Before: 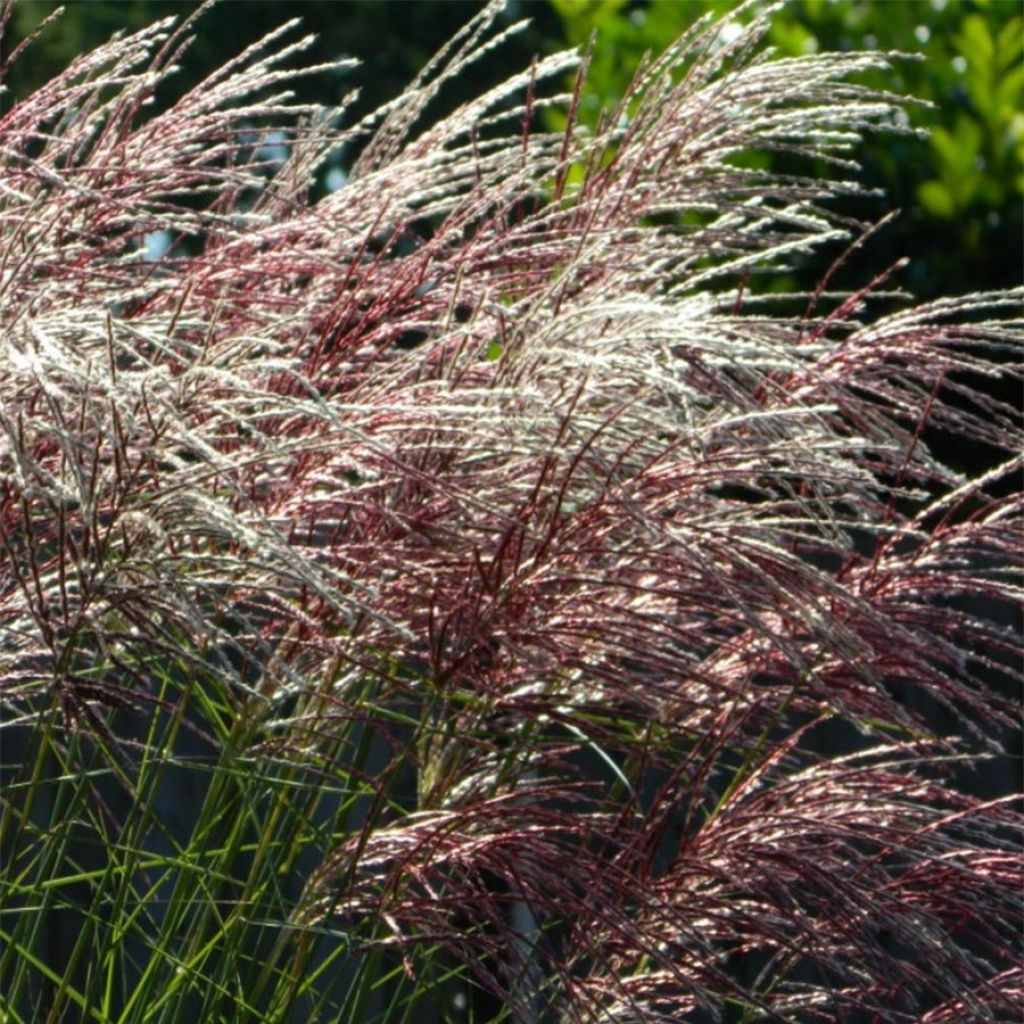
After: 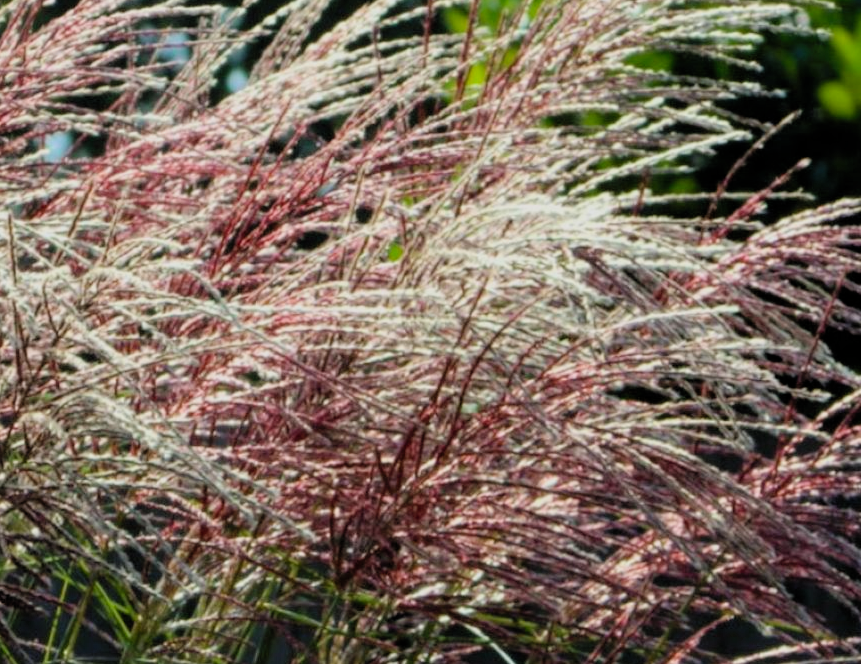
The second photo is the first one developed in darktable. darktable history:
crop and rotate: left 9.687%, top 9.685%, right 6.185%, bottom 25.45%
filmic rgb: middle gray luminance 18.29%, black relative exposure -8.98 EV, white relative exposure 3.72 EV, threshold 2.97 EV, target black luminance 0%, hardness 4.88, latitude 68.29%, contrast 0.947, highlights saturation mix 20.94%, shadows ↔ highlights balance 21.76%, enable highlight reconstruction true
contrast brightness saturation: contrast 0.074, brightness 0.079, saturation 0.18
